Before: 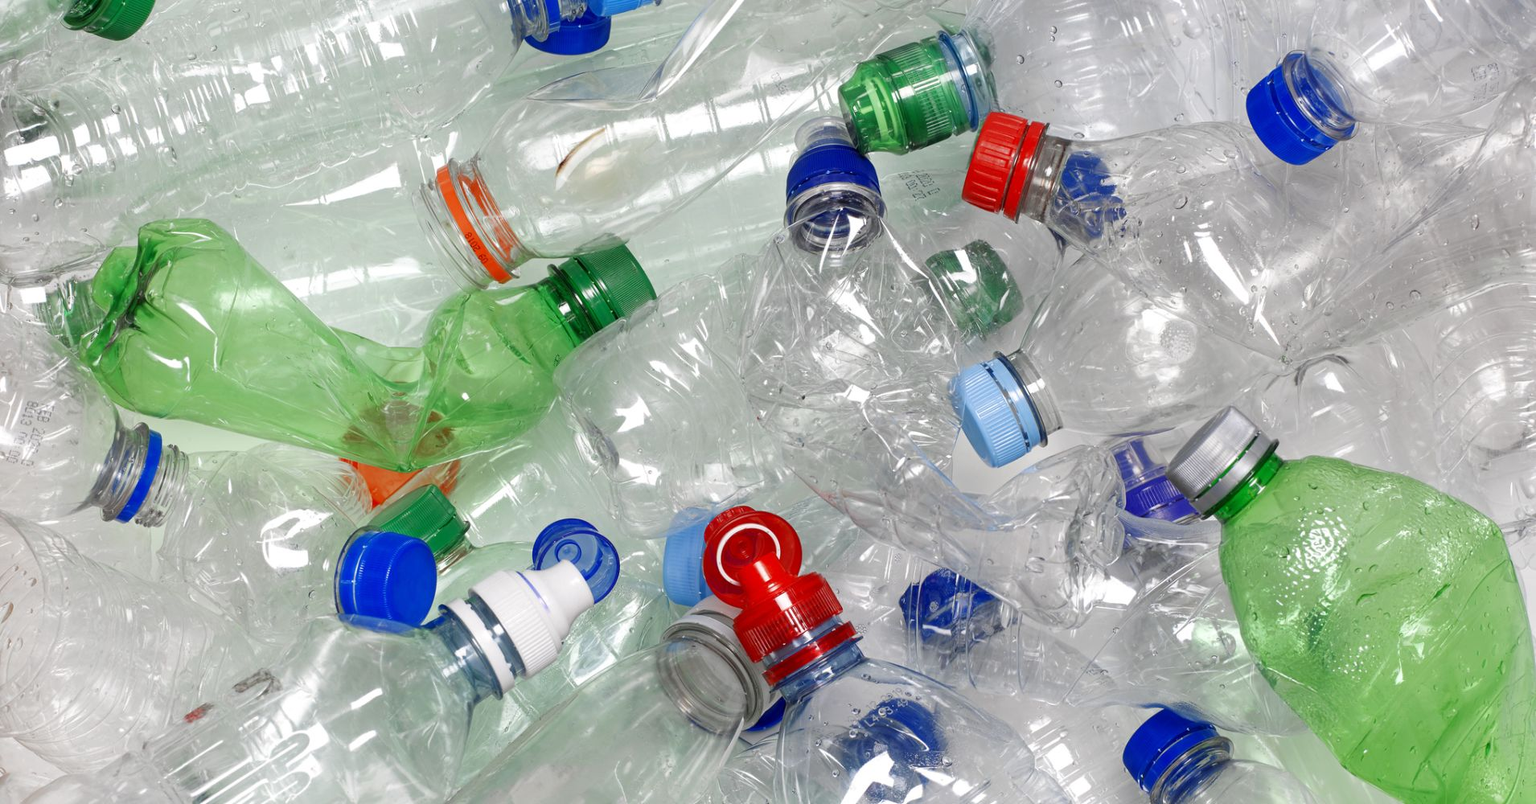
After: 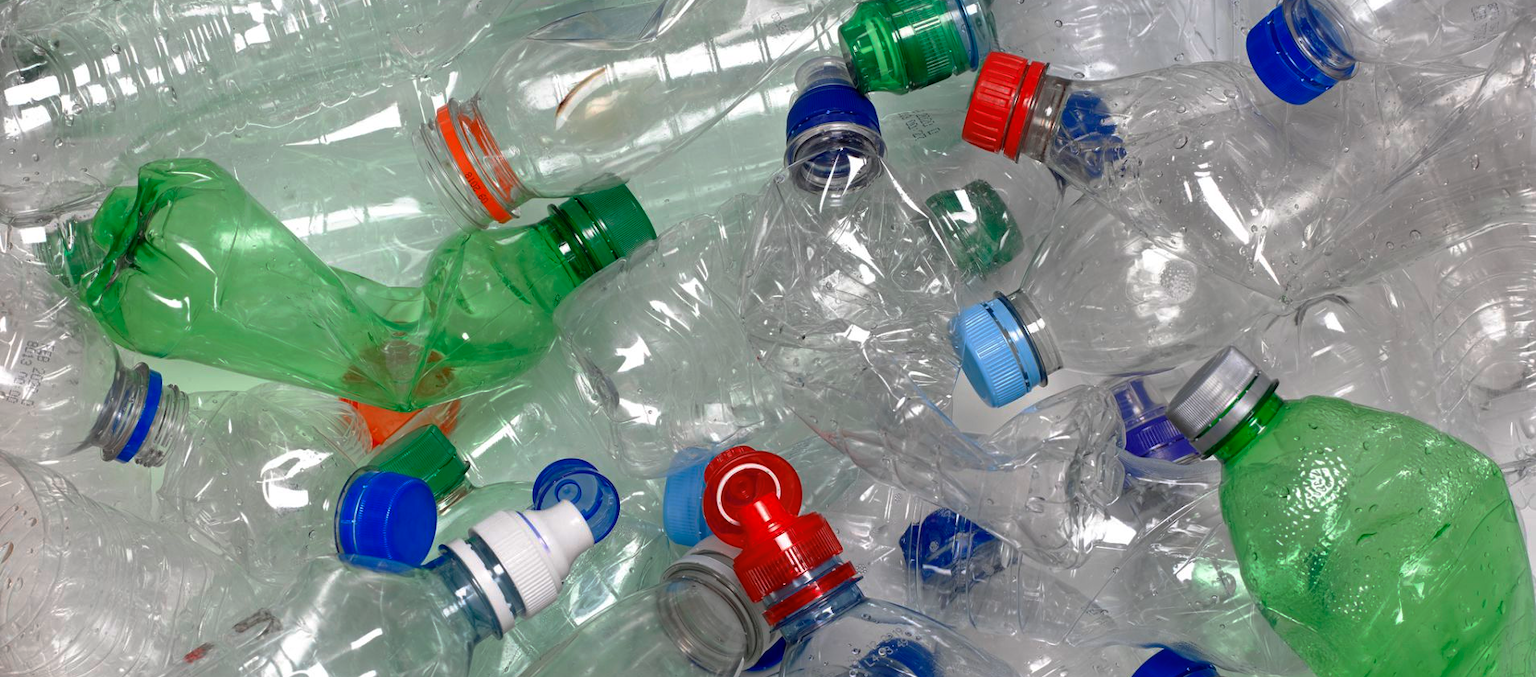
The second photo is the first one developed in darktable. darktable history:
crop: top 7.562%, bottom 8.178%
base curve: curves: ch0 [(0, 0) (0.595, 0.418) (1, 1)], preserve colors none
